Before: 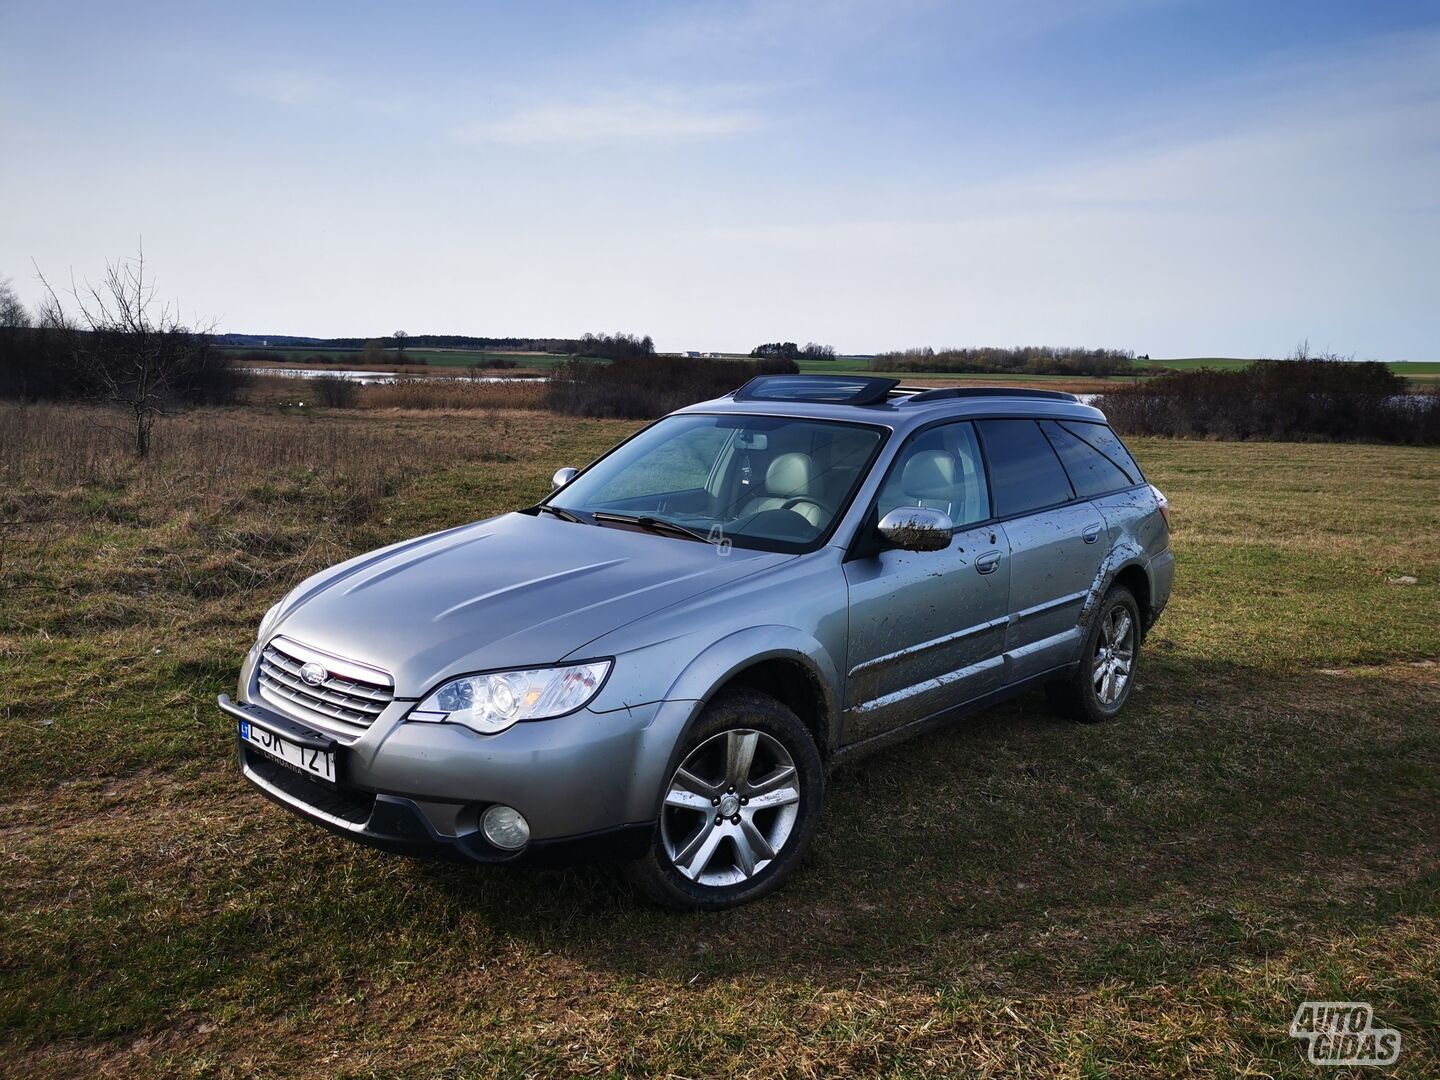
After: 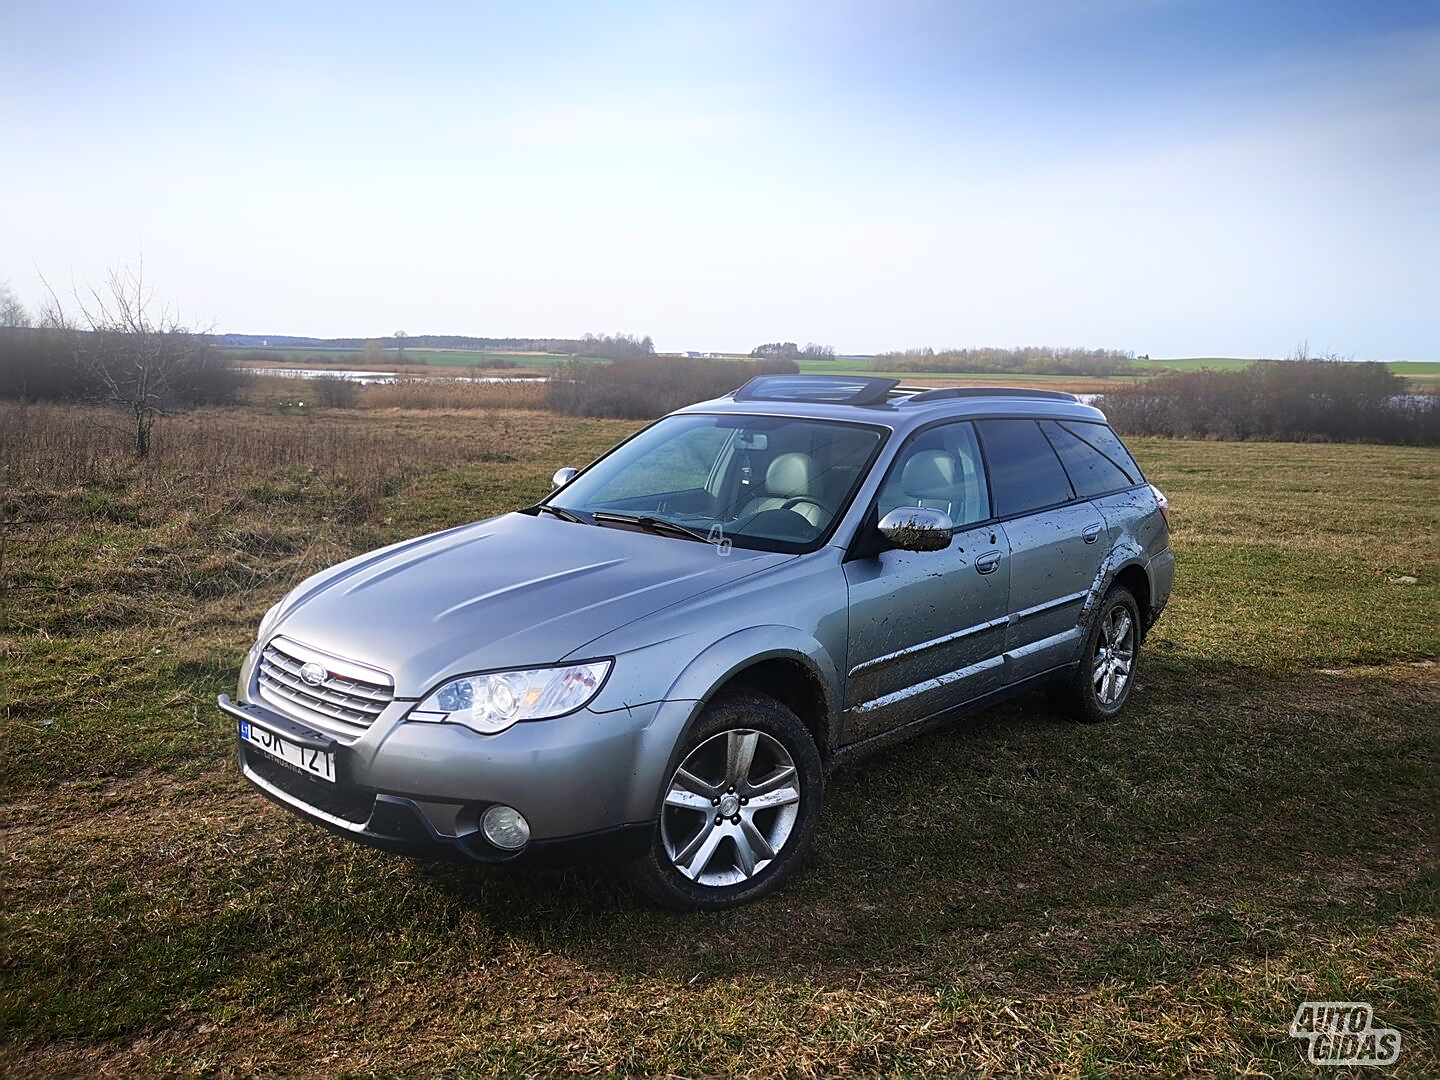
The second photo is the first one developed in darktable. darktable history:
sharpen: on, module defaults
exposure: black level correction 0.001, compensate highlight preservation false
bloom: on, module defaults
